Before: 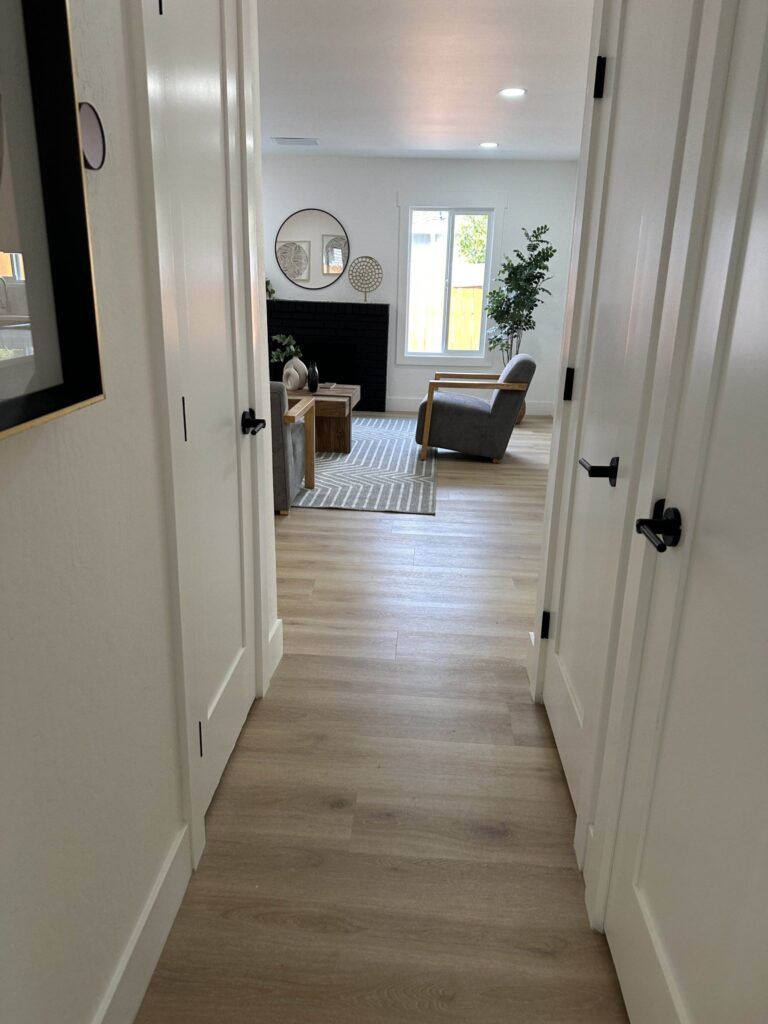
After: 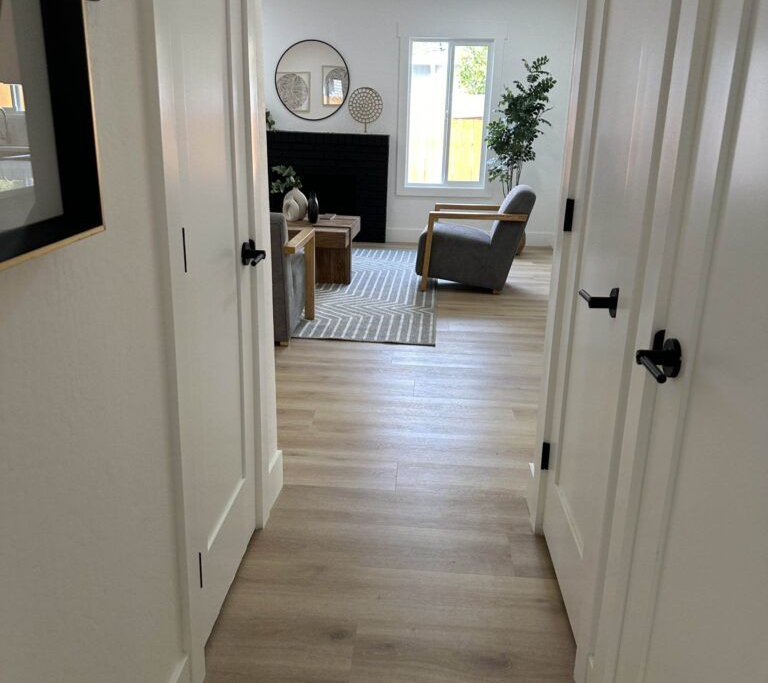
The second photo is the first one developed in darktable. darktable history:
crop: top 16.569%, bottom 16.725%
